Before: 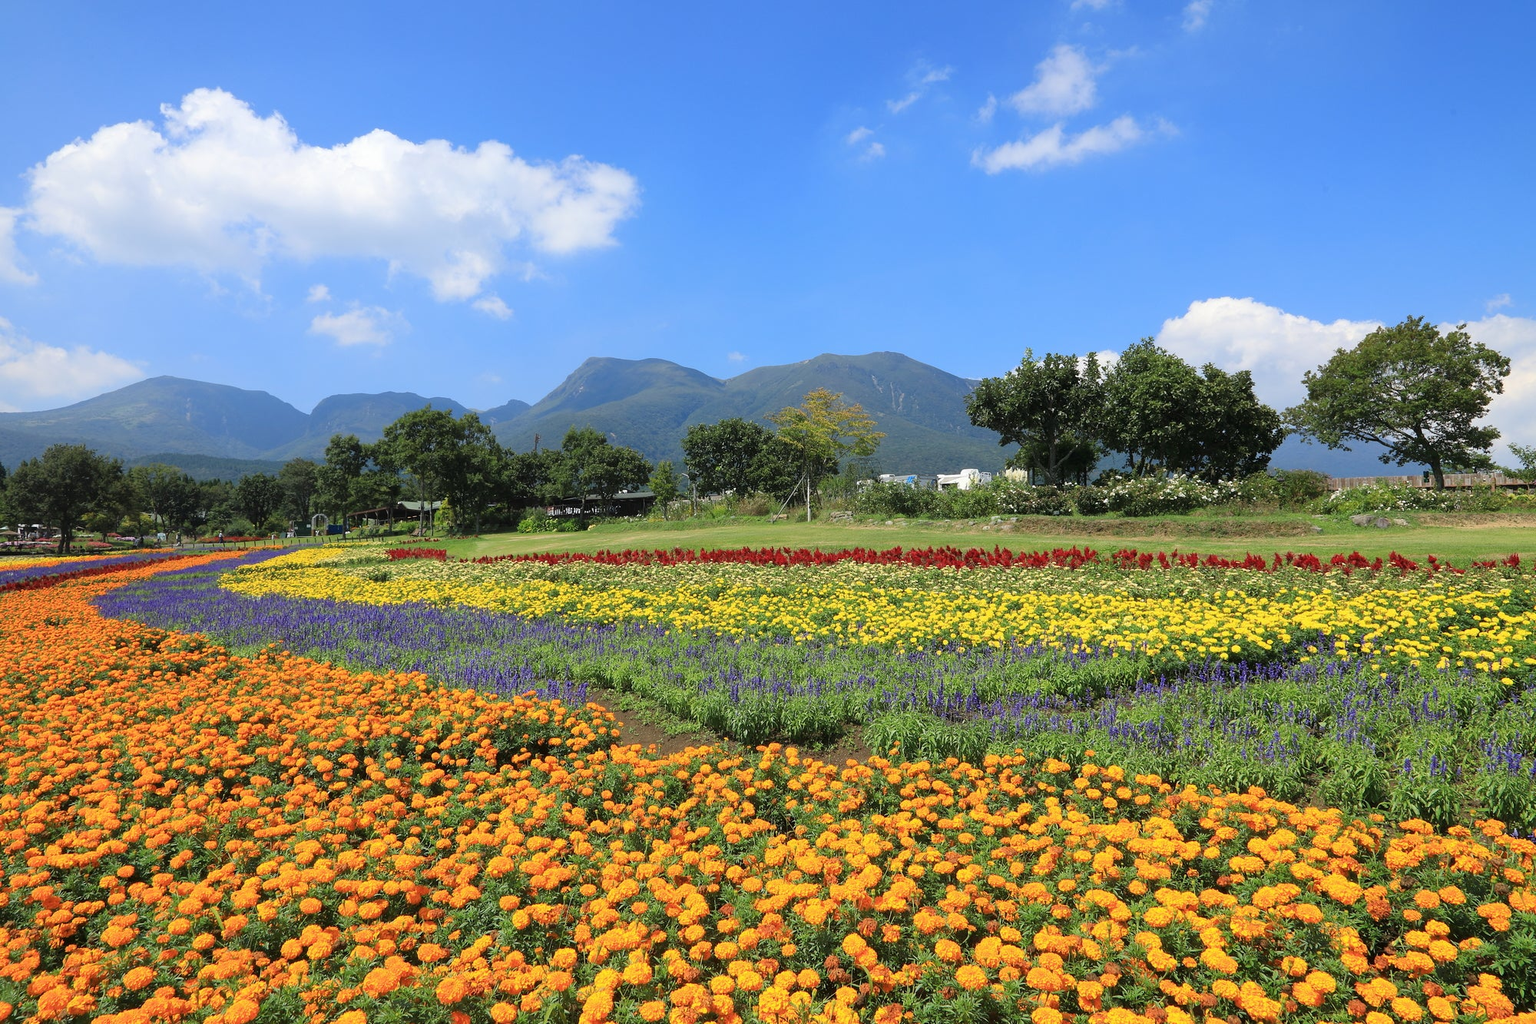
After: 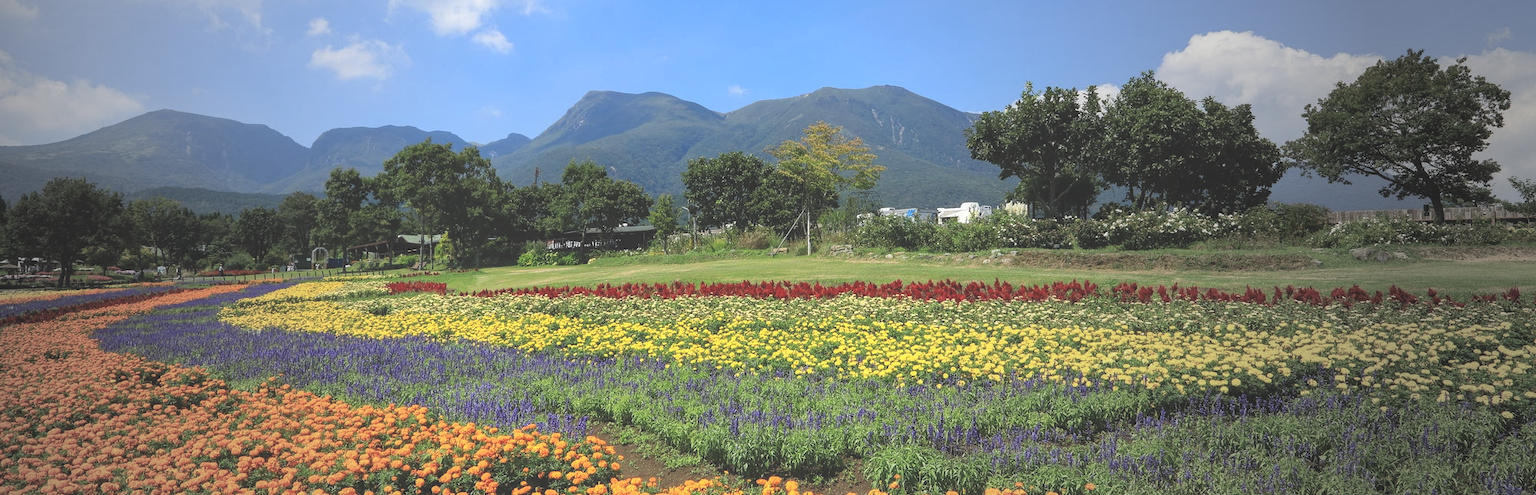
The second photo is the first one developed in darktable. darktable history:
crop and rotate: top 26.056%, bottom 25.543%
exposure: black level correction -0.041, exposure 0.064 EV, compensate highlight preservation false
local contrast: on, module defaults
vignetting: fall-off start 33.76%, fall-off radius 64.94%, brightness -0.575, center (-0.12, -0.002), width/height ratio 0.959
